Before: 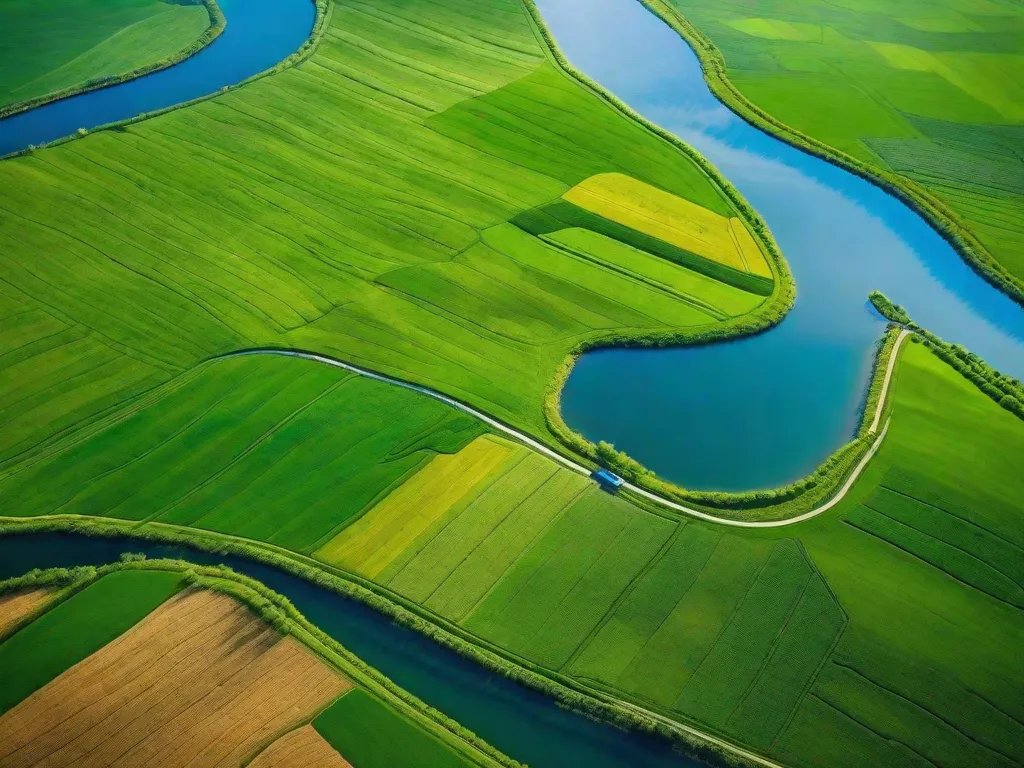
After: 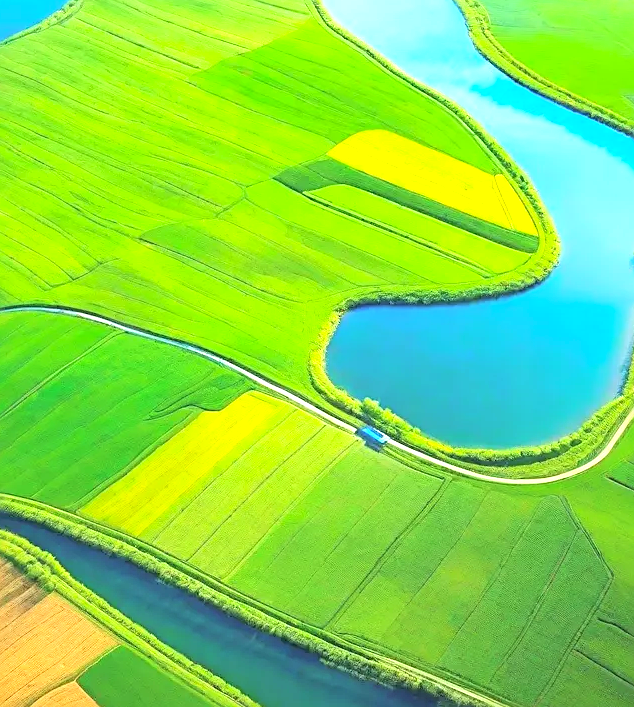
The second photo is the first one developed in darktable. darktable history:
sharpen: on, module defaults
crop and rotate: left 22.978%, top 5.628%, right 15.054%, bottom 2.257%
exposure: black level correction 0, exposure 1.2 EV, compensate exposure bias true, compensate highlight preservation false
contrast brightness saturation: contrast 0.101, brightness 0.317, saturation 0.144
